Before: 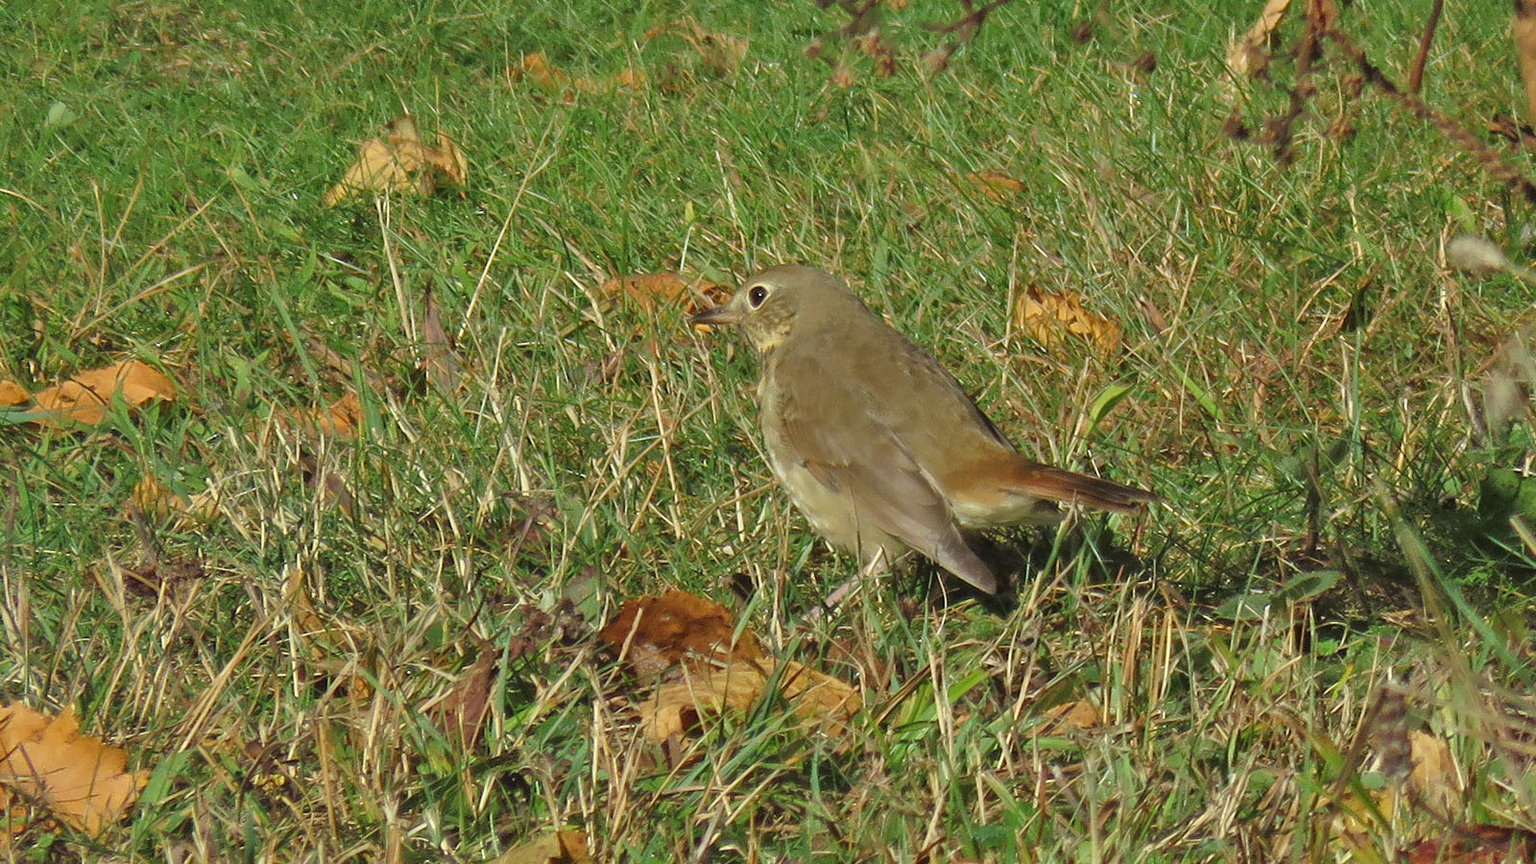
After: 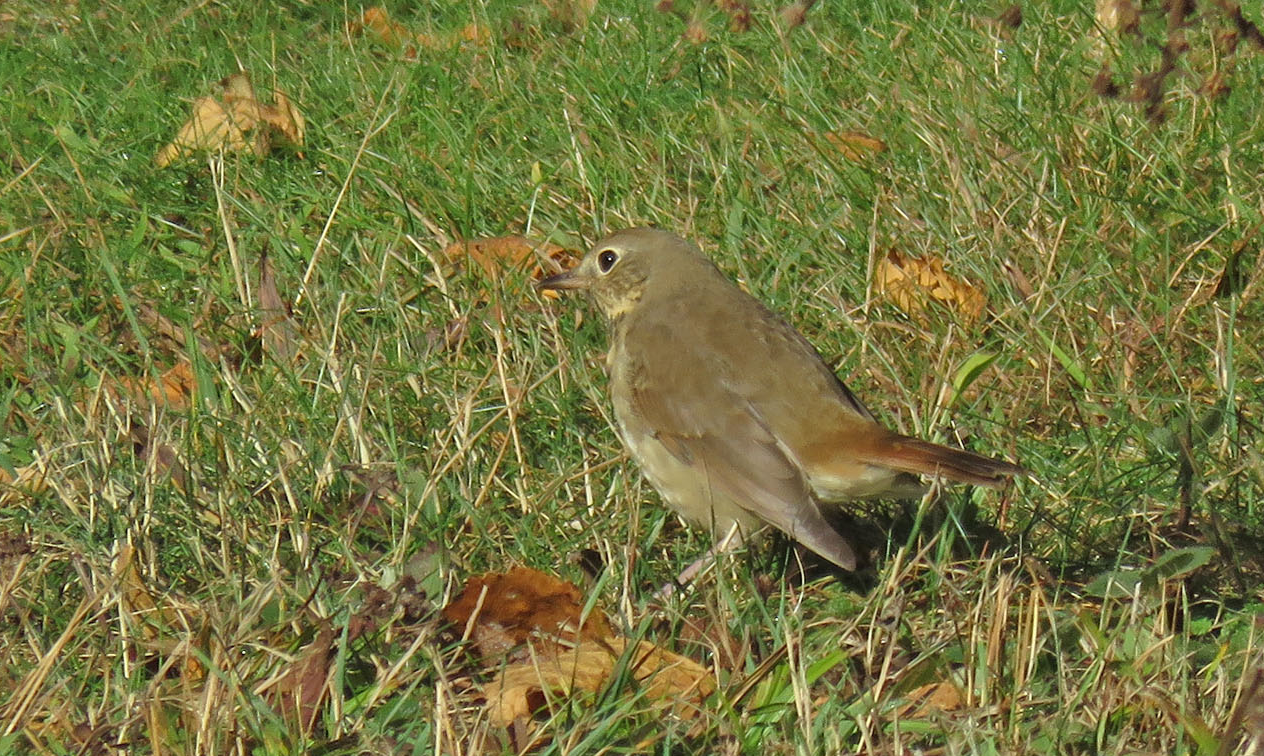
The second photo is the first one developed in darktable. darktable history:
crop: left 11.396%, top 5.382%, right 9.6%, bottom 10.577%
